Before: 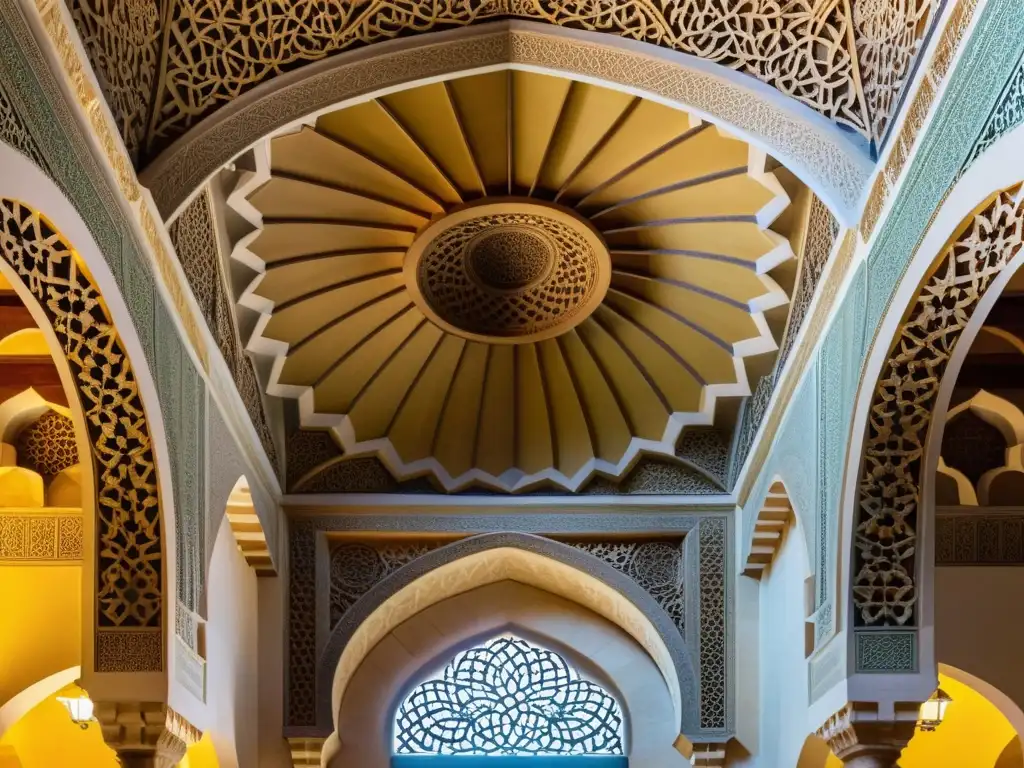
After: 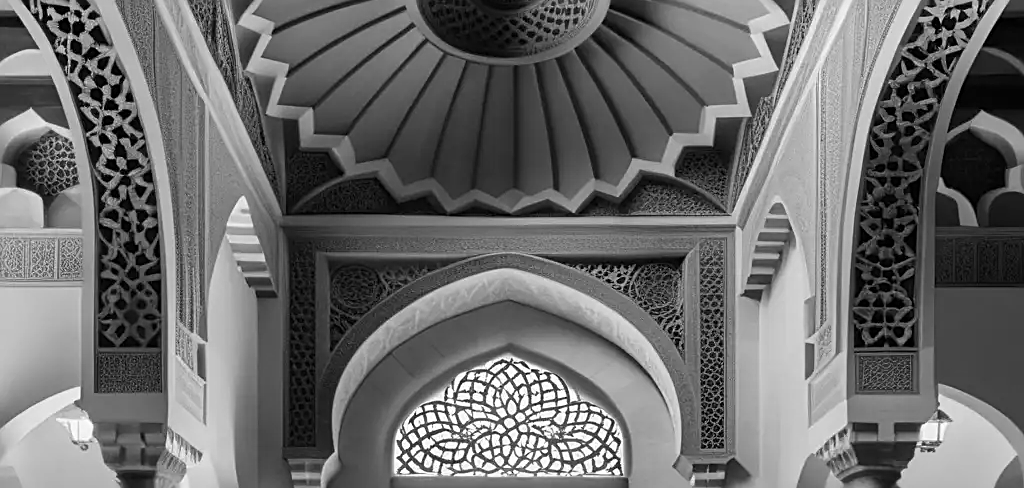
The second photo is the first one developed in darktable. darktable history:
crop and rotate: top 36.435%
monochrome: on, module defaults
sharpen: on, module defaults
